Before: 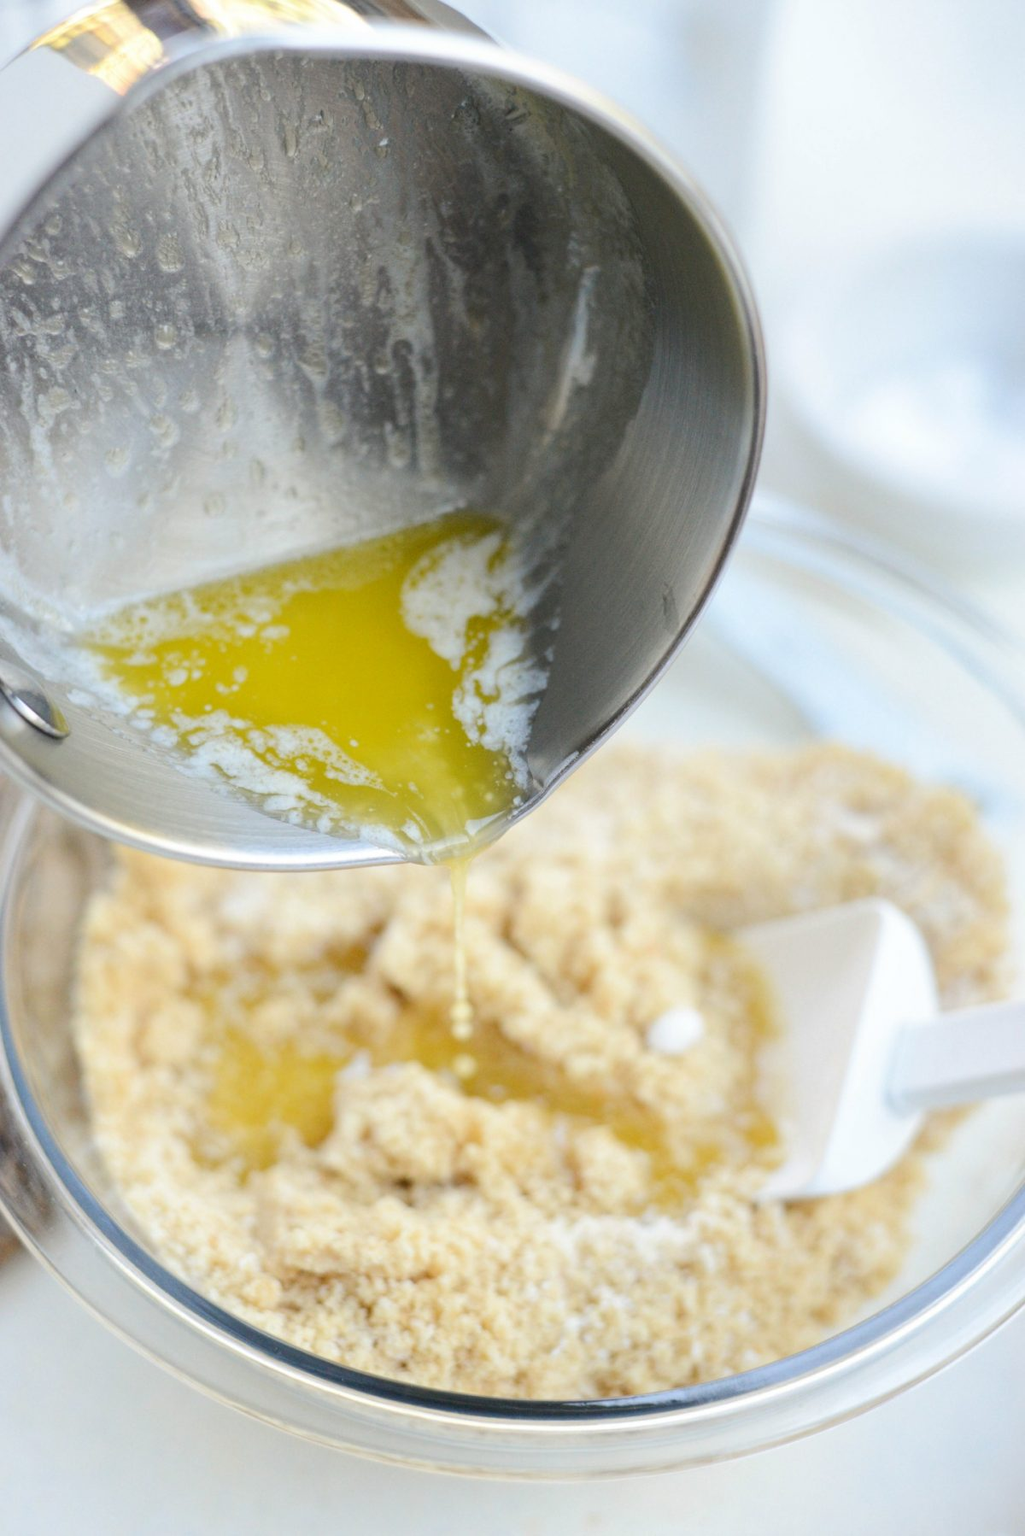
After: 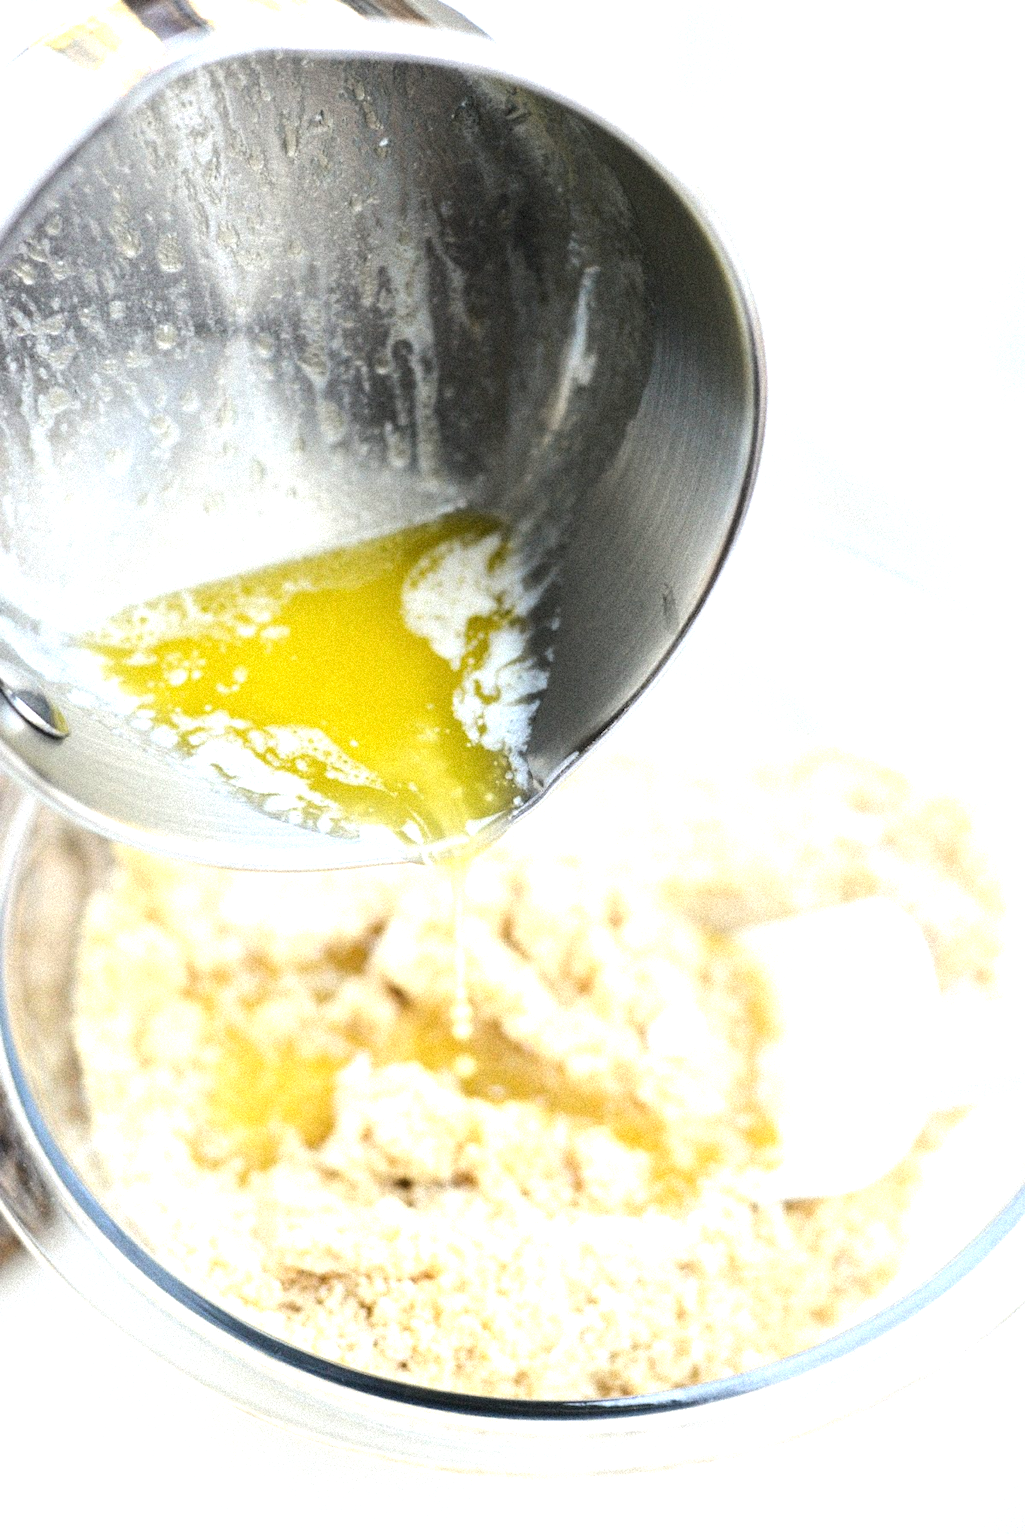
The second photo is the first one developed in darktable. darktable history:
grain: strength 35%, mid-tones bias 0%
tone equalizer: -8 EV -1.08 EV, -7 EV -1.01 EV, -6 EV -0.867 EV, -5 EV -0.578 EV, -3 EV 0.578 EV, -2 EV 0.867 EV, -1 EV 1.01 EV, +0 EV 1.08 EV, edges refinement/feathering 500, mask exposure compensation -1.57 EV, preserve details no
